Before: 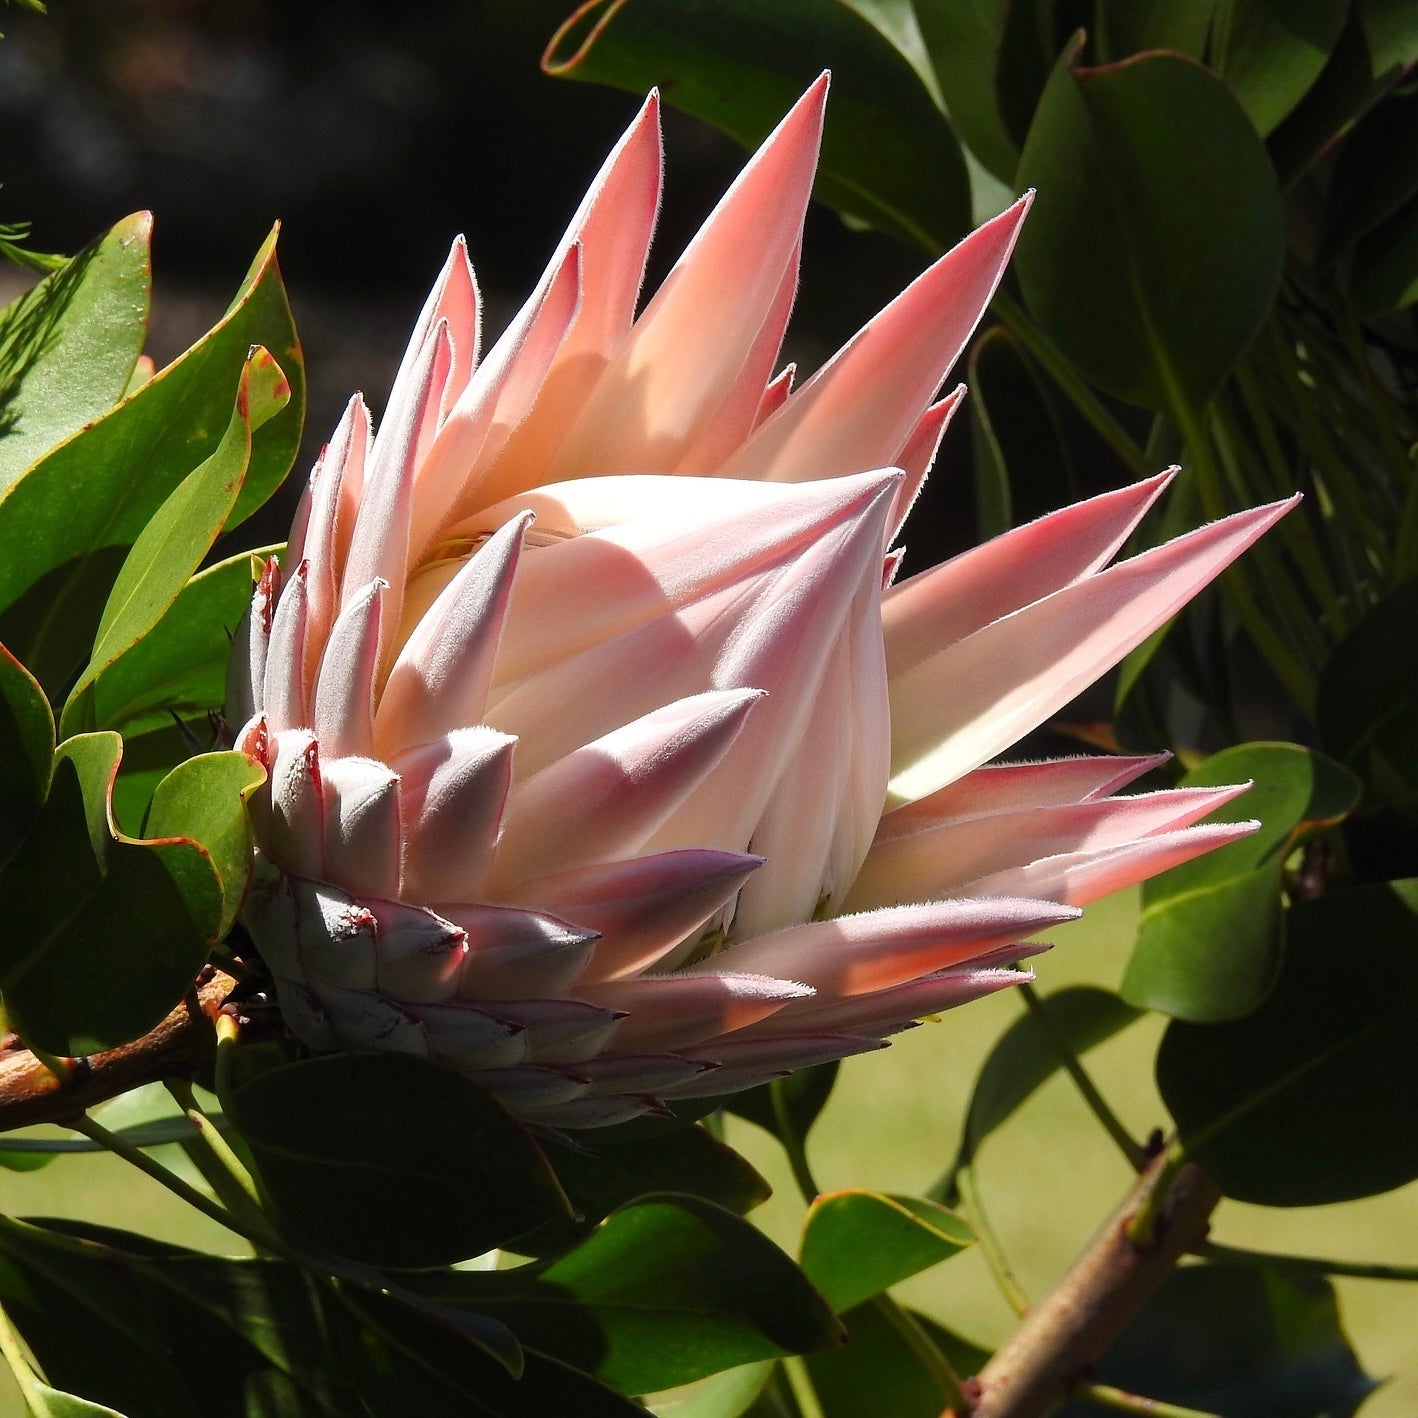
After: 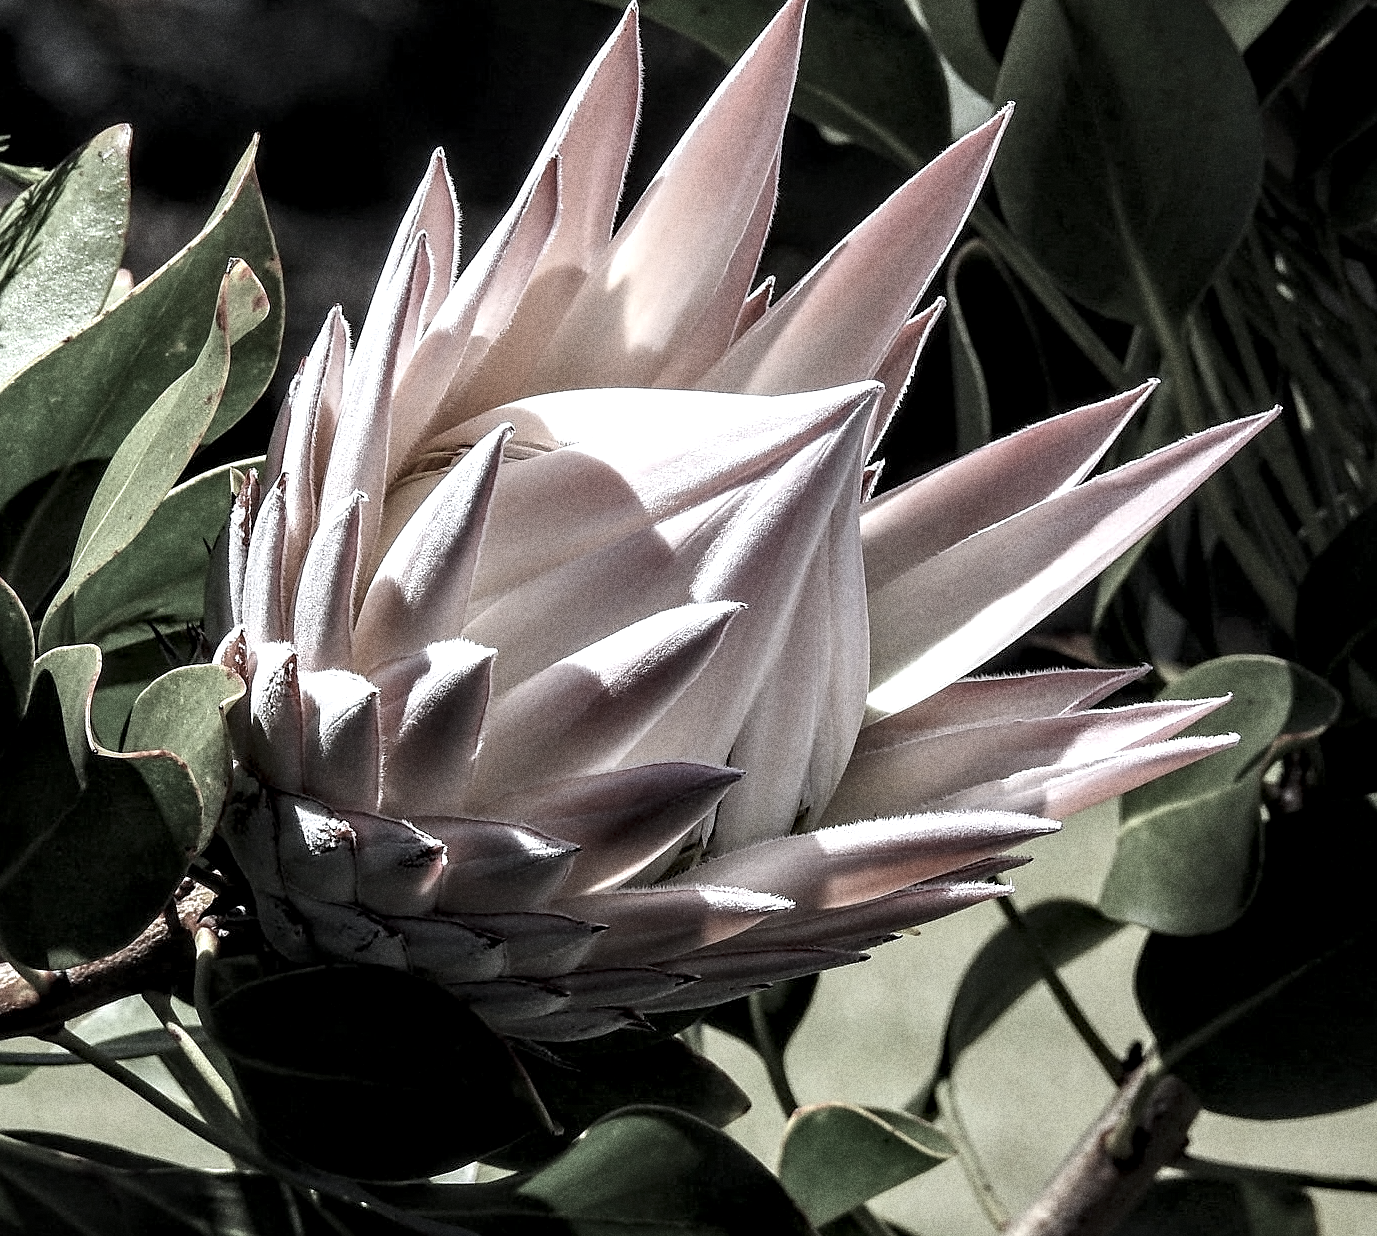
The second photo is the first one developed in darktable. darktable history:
sharpen: on, module defaults
contrast equalizer: y [[0.531, 0.548, 0.559, 0.557, 0.544, 0.527], [0.5 ×6], [0.5 ×6], [0 ×6], [0 ×6]]
crop: left 1.507%, top 6.147%, right 1.379%, bottom 6.637%
grain: strength 49.07%
color correction: saturation 0.3
local contrast: highlights 60%, shadows 60%, detail 160%
color calibration: x 0.372, y 0.386, temperature 4283.97 K
